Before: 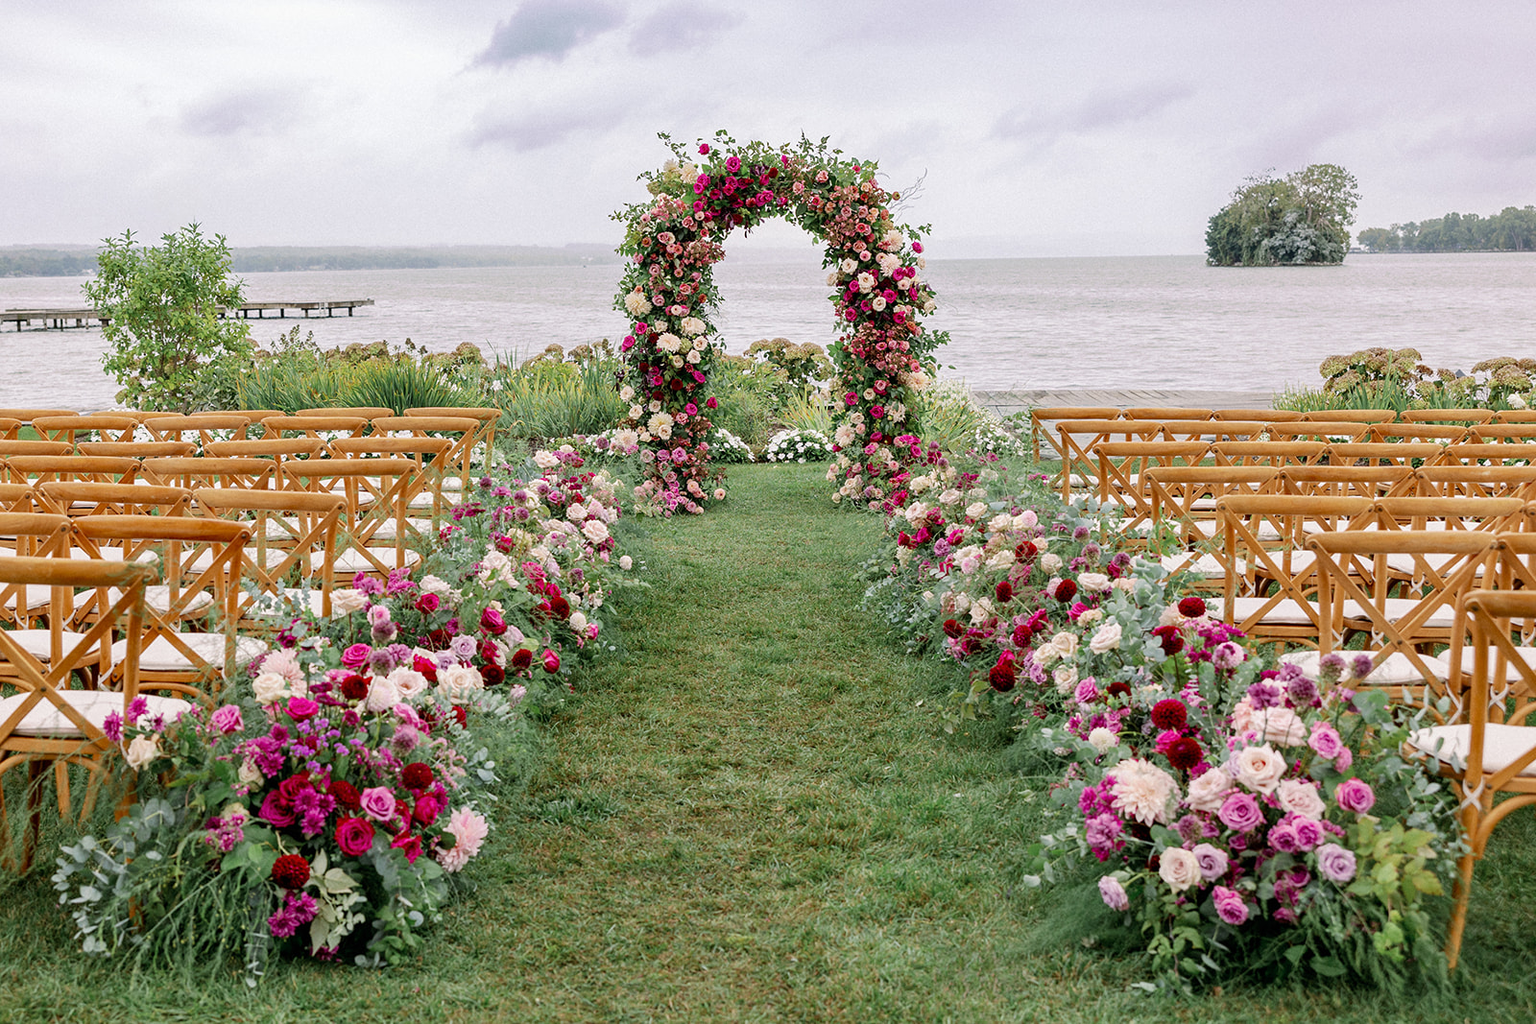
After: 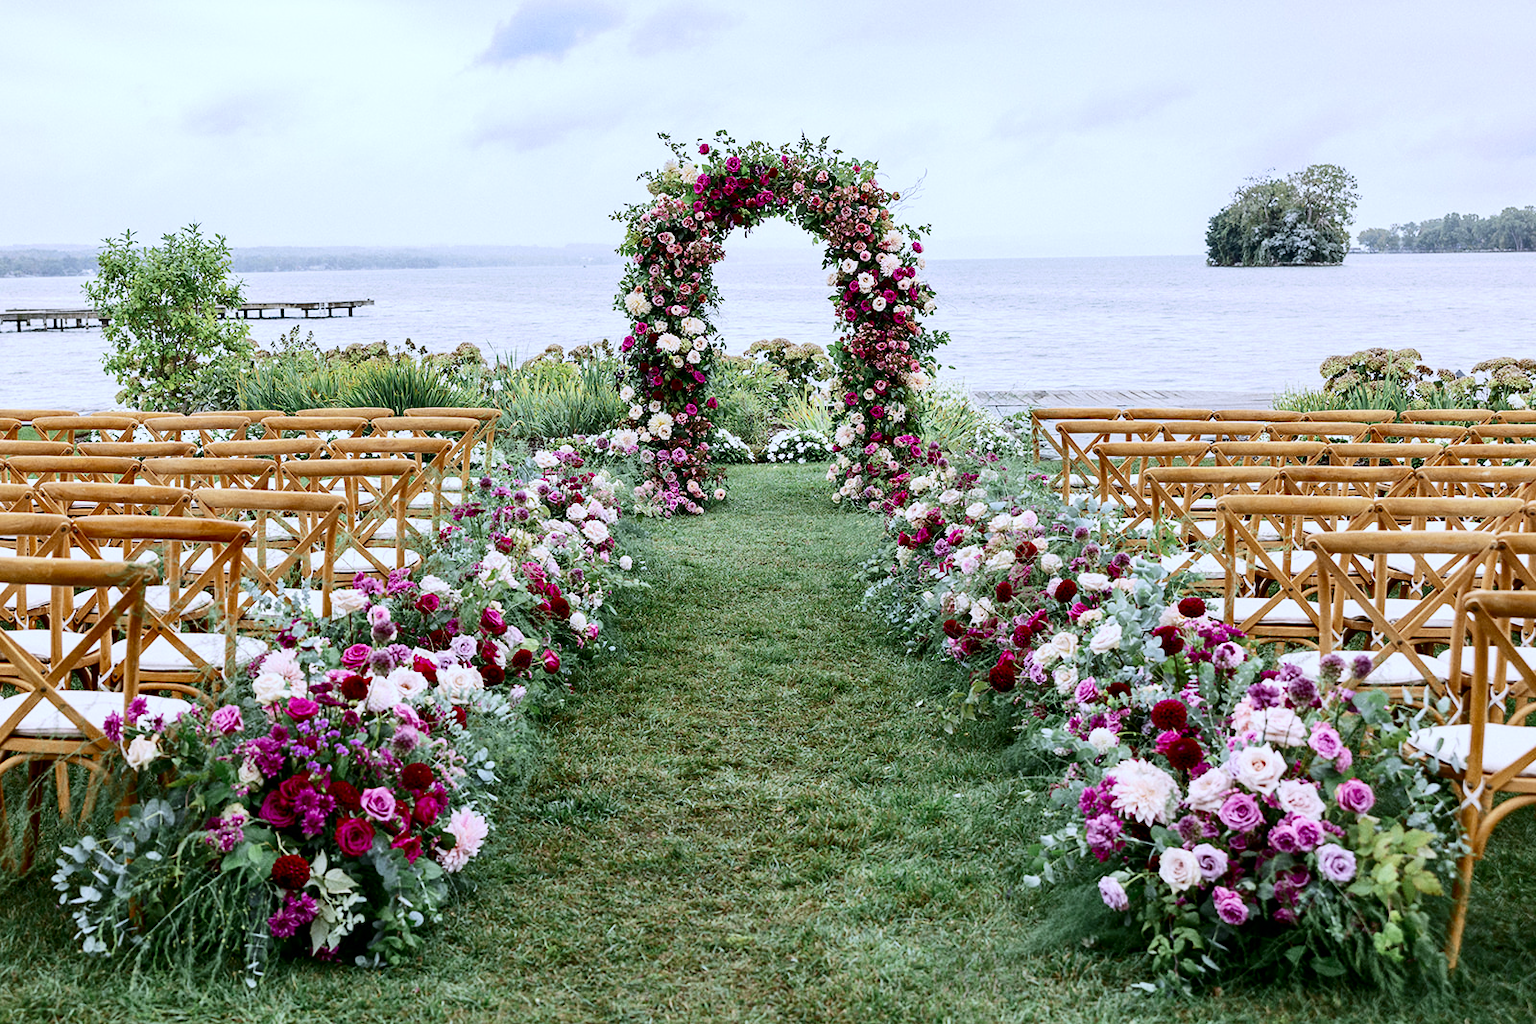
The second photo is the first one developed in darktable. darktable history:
white balance: red 0.926, green 1.003, blue 1.133
contrast brightness saturation: contrast 0.28
